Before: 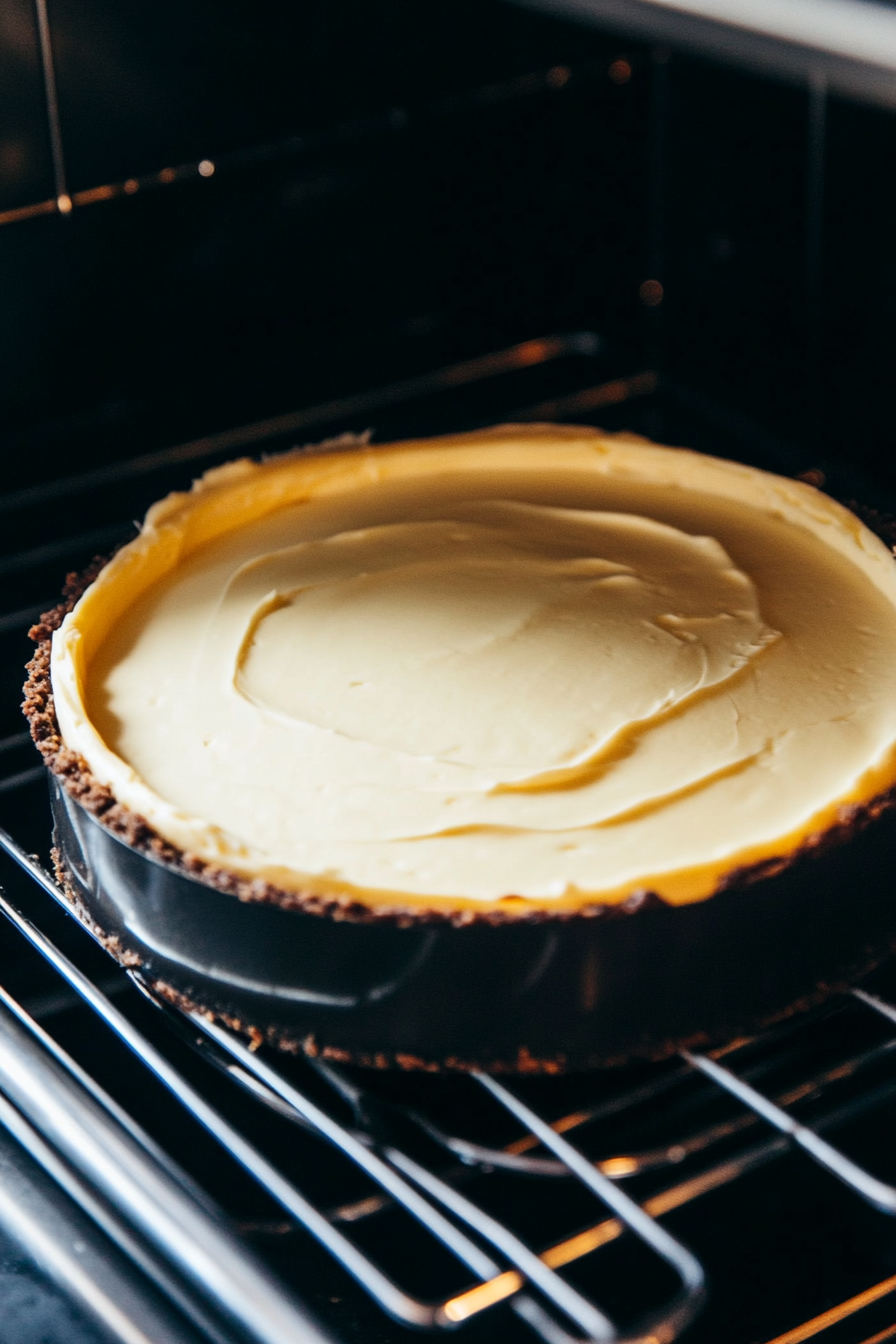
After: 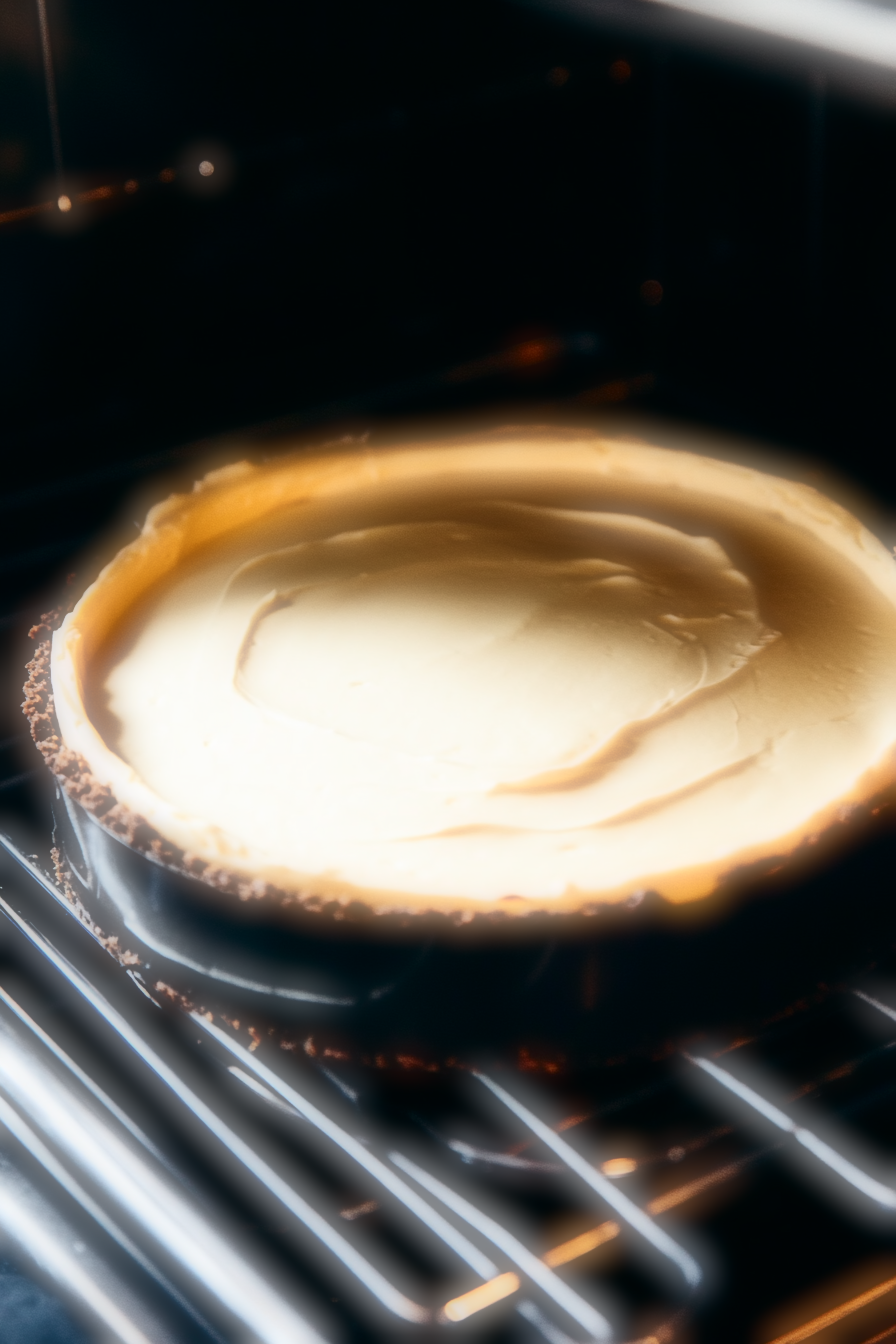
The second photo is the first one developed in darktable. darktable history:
soften: on, module defaults
contrast brightness saturation: contrast 0.28
